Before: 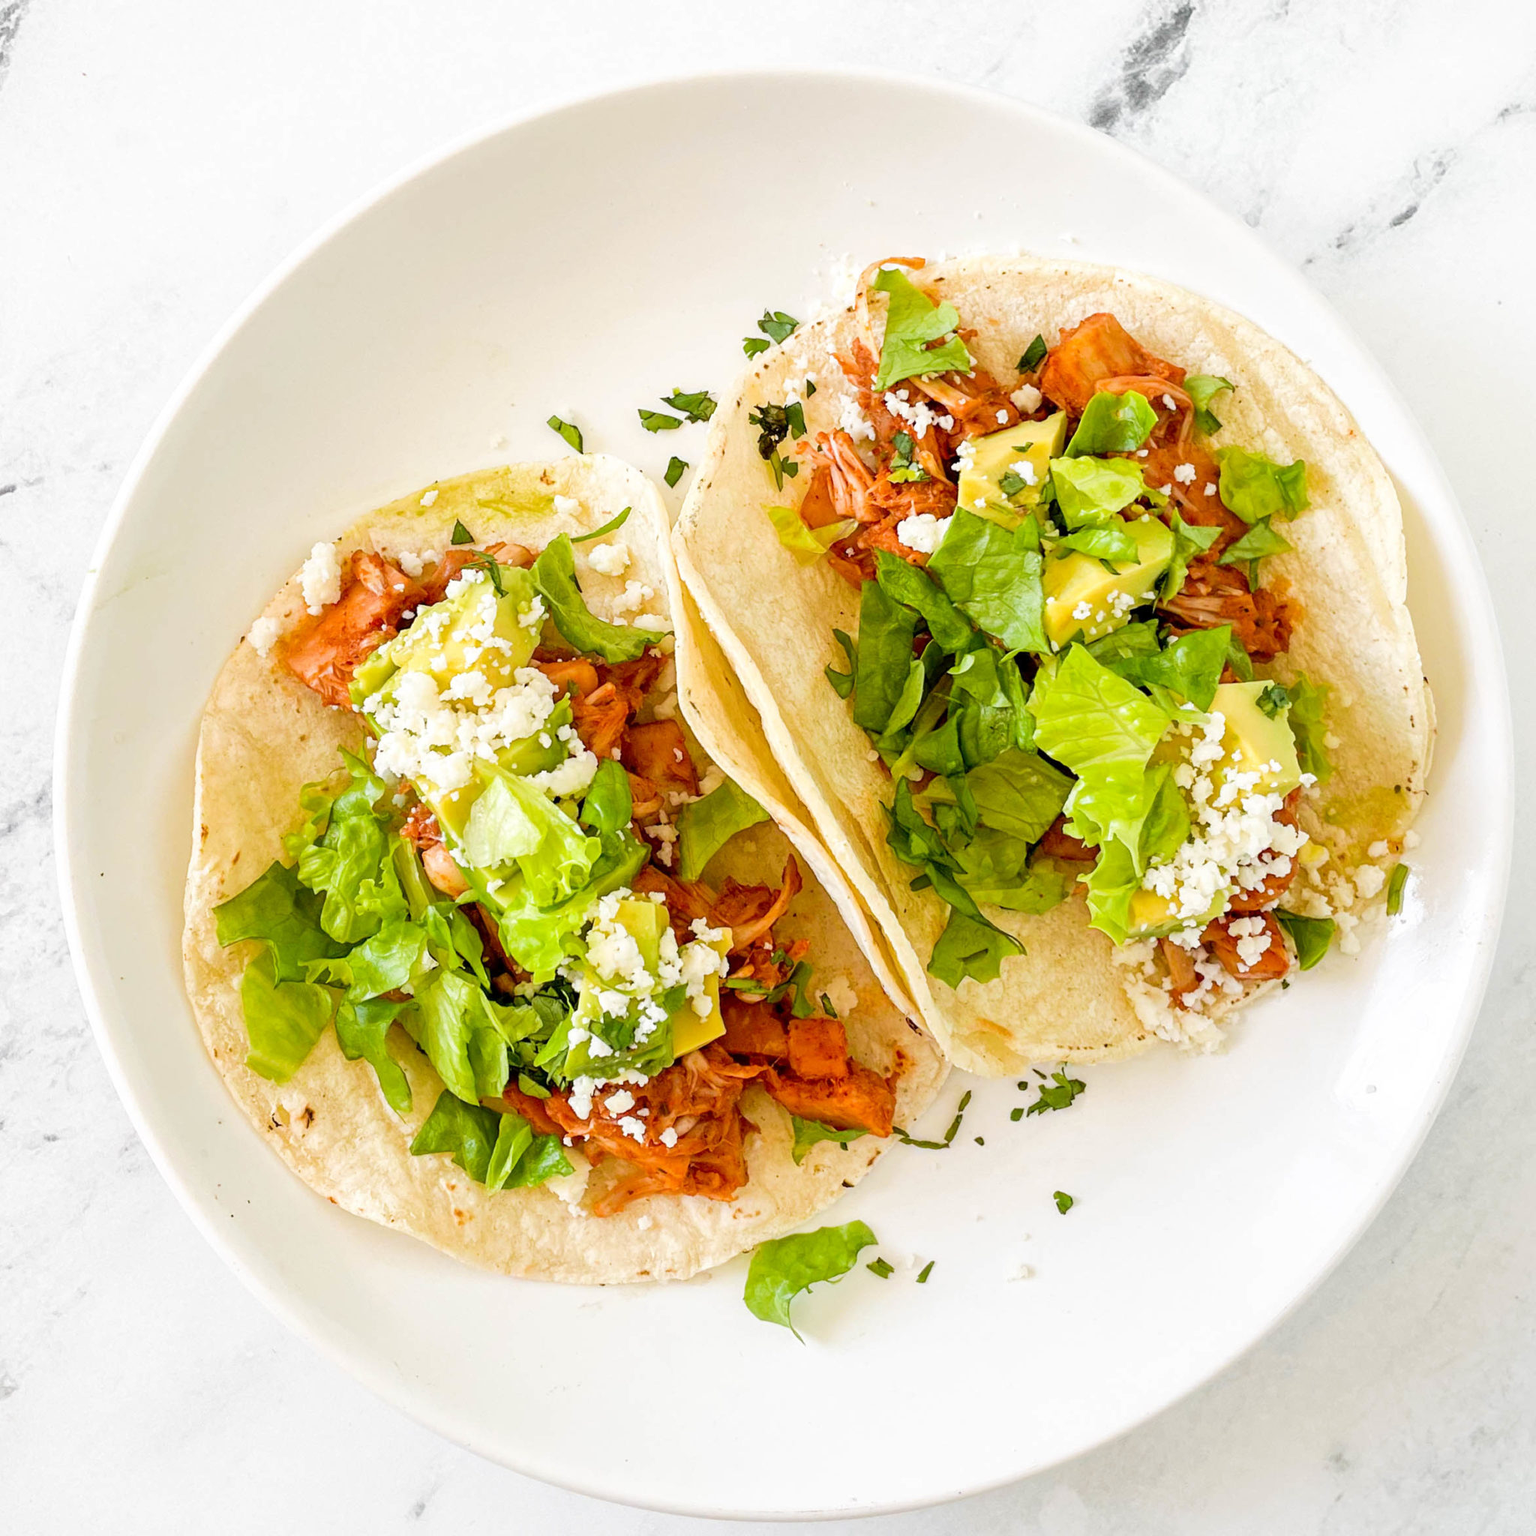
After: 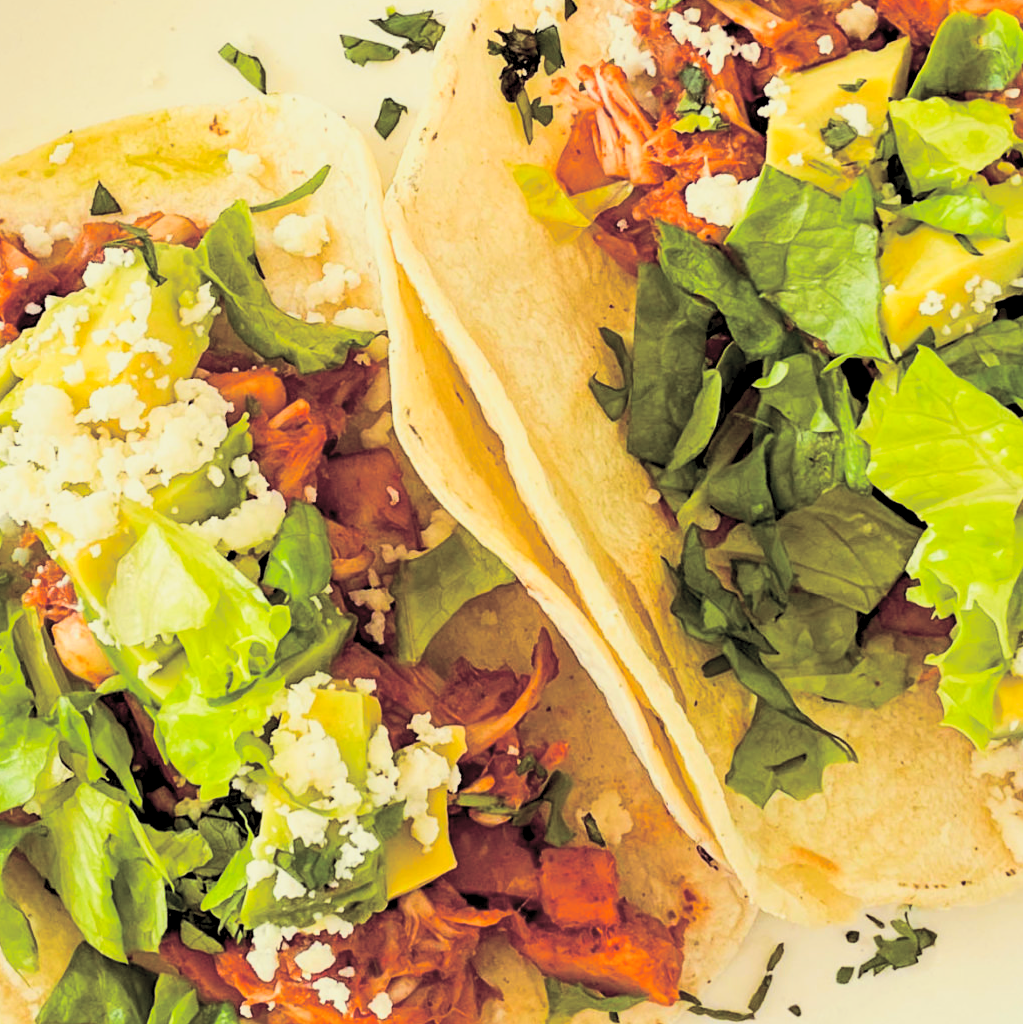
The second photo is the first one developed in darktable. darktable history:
color balance rgb: shadows lift › chroma 2%, shadows lift › hue 263°, highlights gain › chroma 8%, highlights gain › hue 84°, linear chroma grading › global chroma -15%, saturation formula JzAzBz (2021)
crop: left 25%, top 25%, right 25%, bottom 25%
contrast brightness saturation: contrast 0.24, brightness 0.26, saturation 0.39
exposure: black level correction 0.011, exposure -0.478 EV, compensate highlight preservation false
color correction: highlights a* -0.137, highlights b* -5.91, shadows a* -0.137, shadows b* -0.137
split-toning: shadows › saturation 0.2
white balance: red 0.98, blue 1.034
